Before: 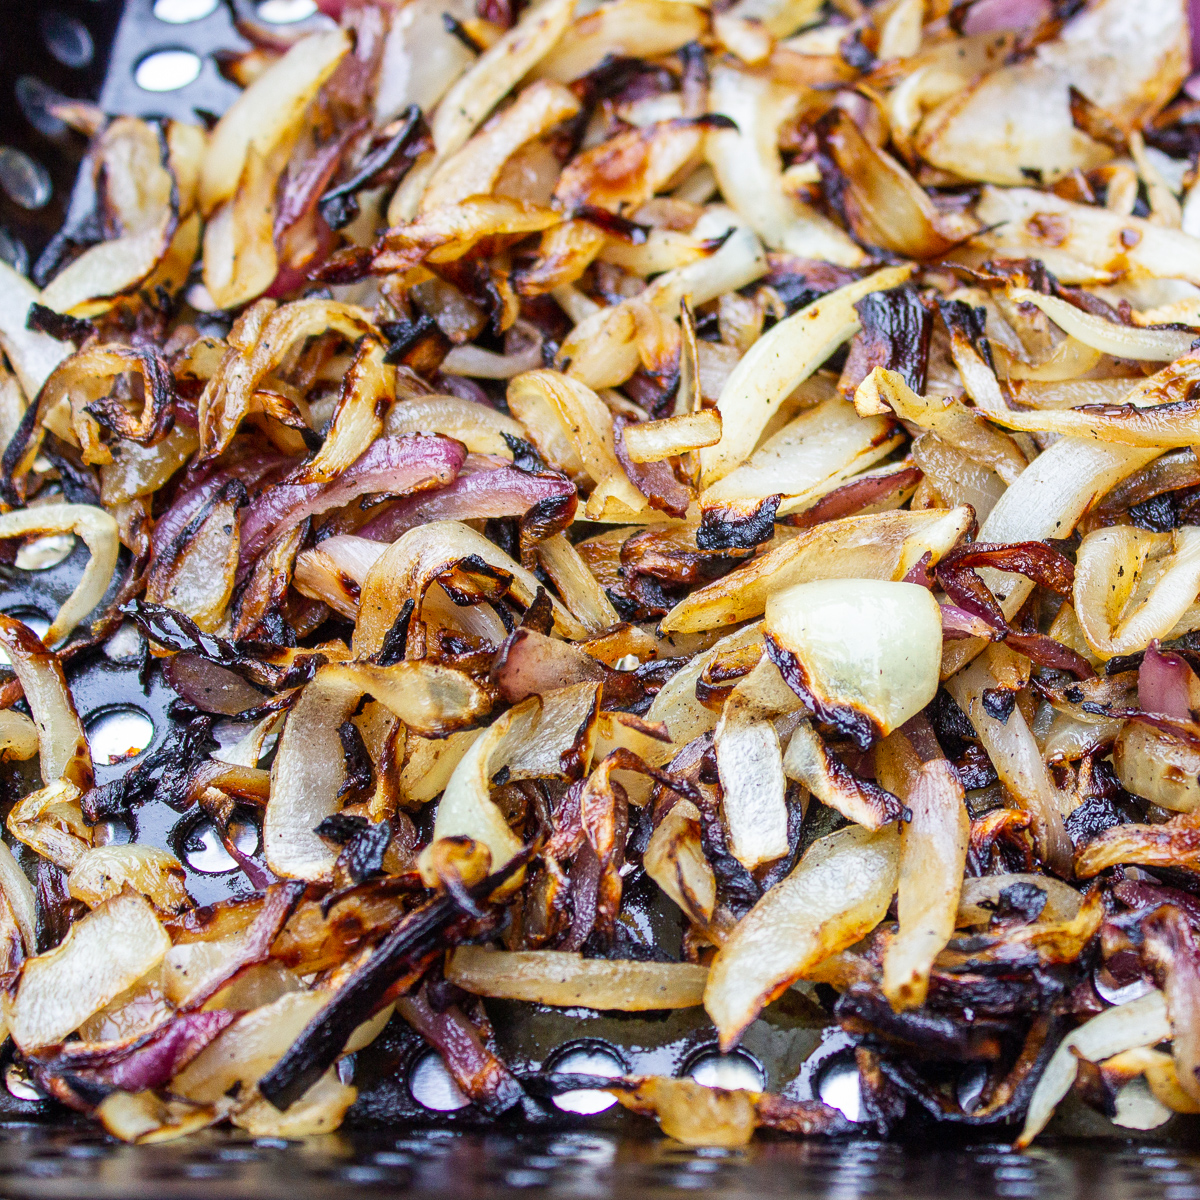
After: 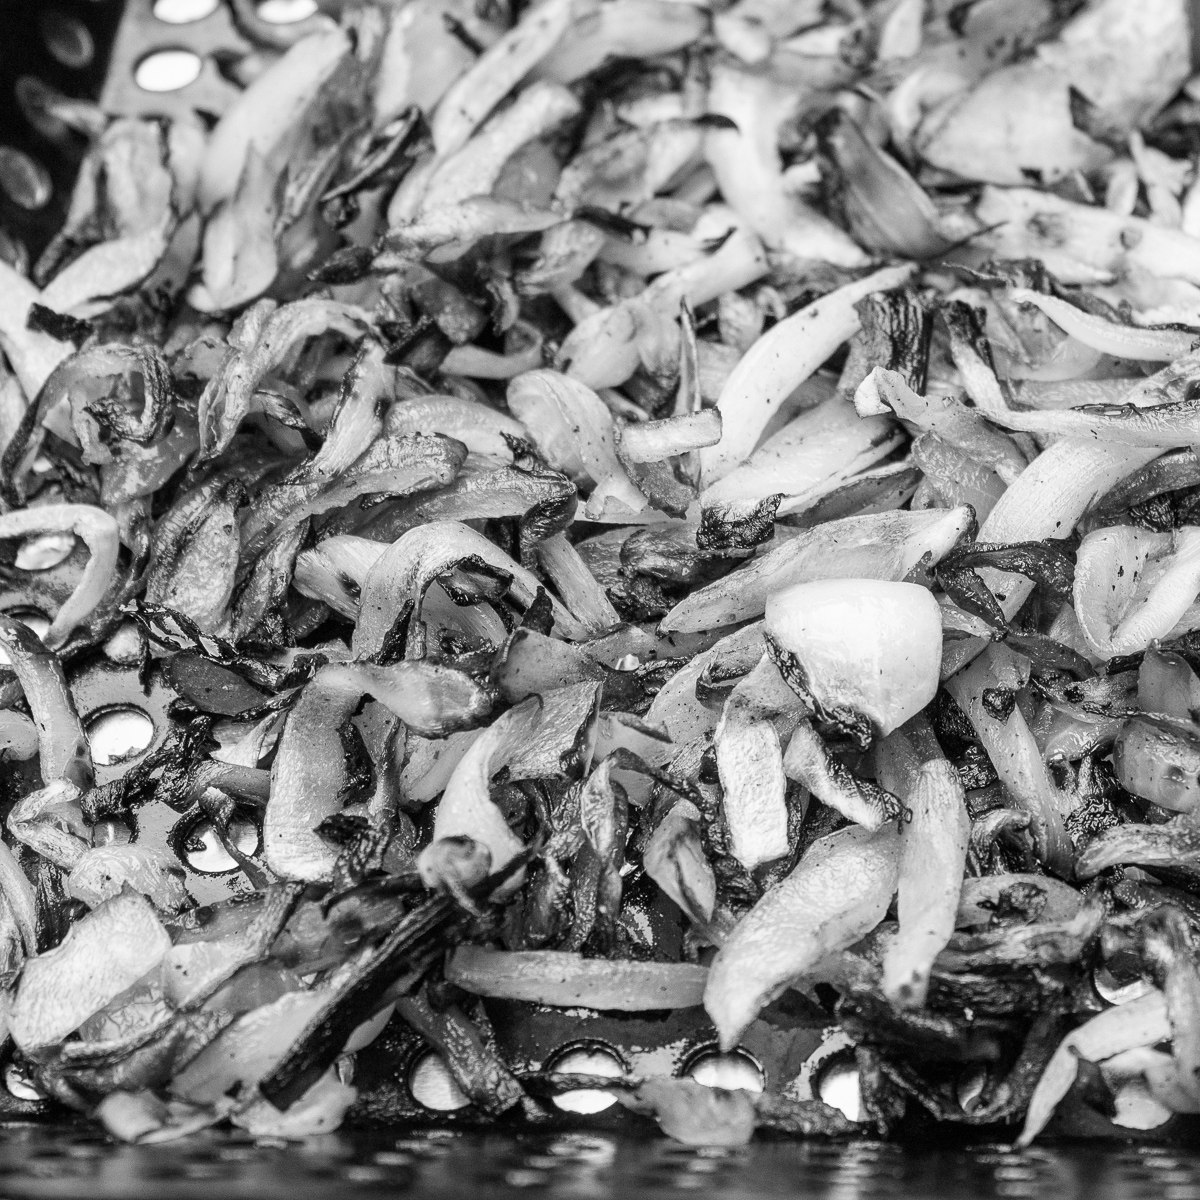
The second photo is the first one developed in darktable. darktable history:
monochrome: a -4.13, b 5.16, size 1
tone equalizer: on, module defaults
